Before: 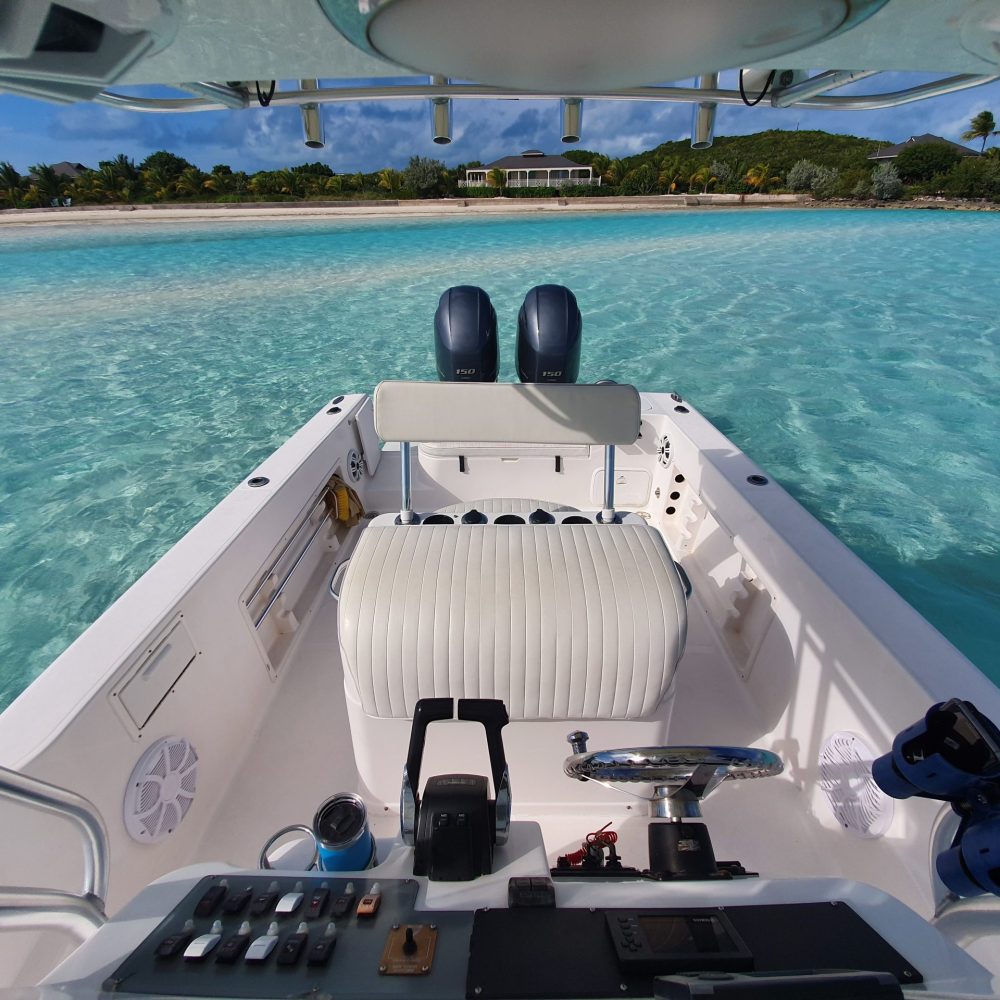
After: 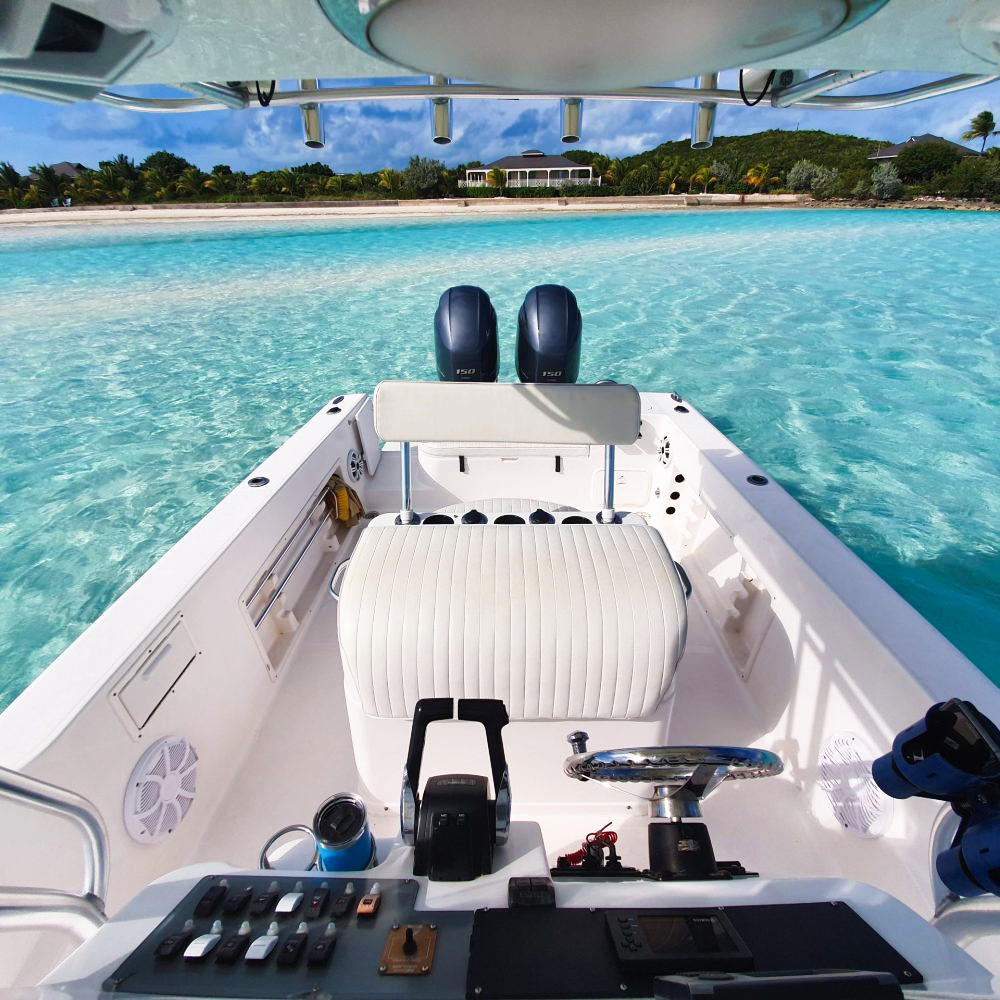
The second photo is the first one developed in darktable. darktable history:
tone curve: curves: ch0 [(0, 0) (0.003, 0.011) (0.011, 0.02) (0.025, 0.032) (0.044, 0.046) (0.069, 0.071) (0.1, 0.107) (0.136, 0.144) (0.177, 0.189) (0.224, 0.244) (0.277, 0.309) (0.335, 0.398) (0.399, 0.477) (0.468, 0.583) (0.543, 0.675) (0.623, 0.772) (0.709, 0.855) (0.801, 0.926) (0.898, 0.979) (1, 1)], preserve colors none
